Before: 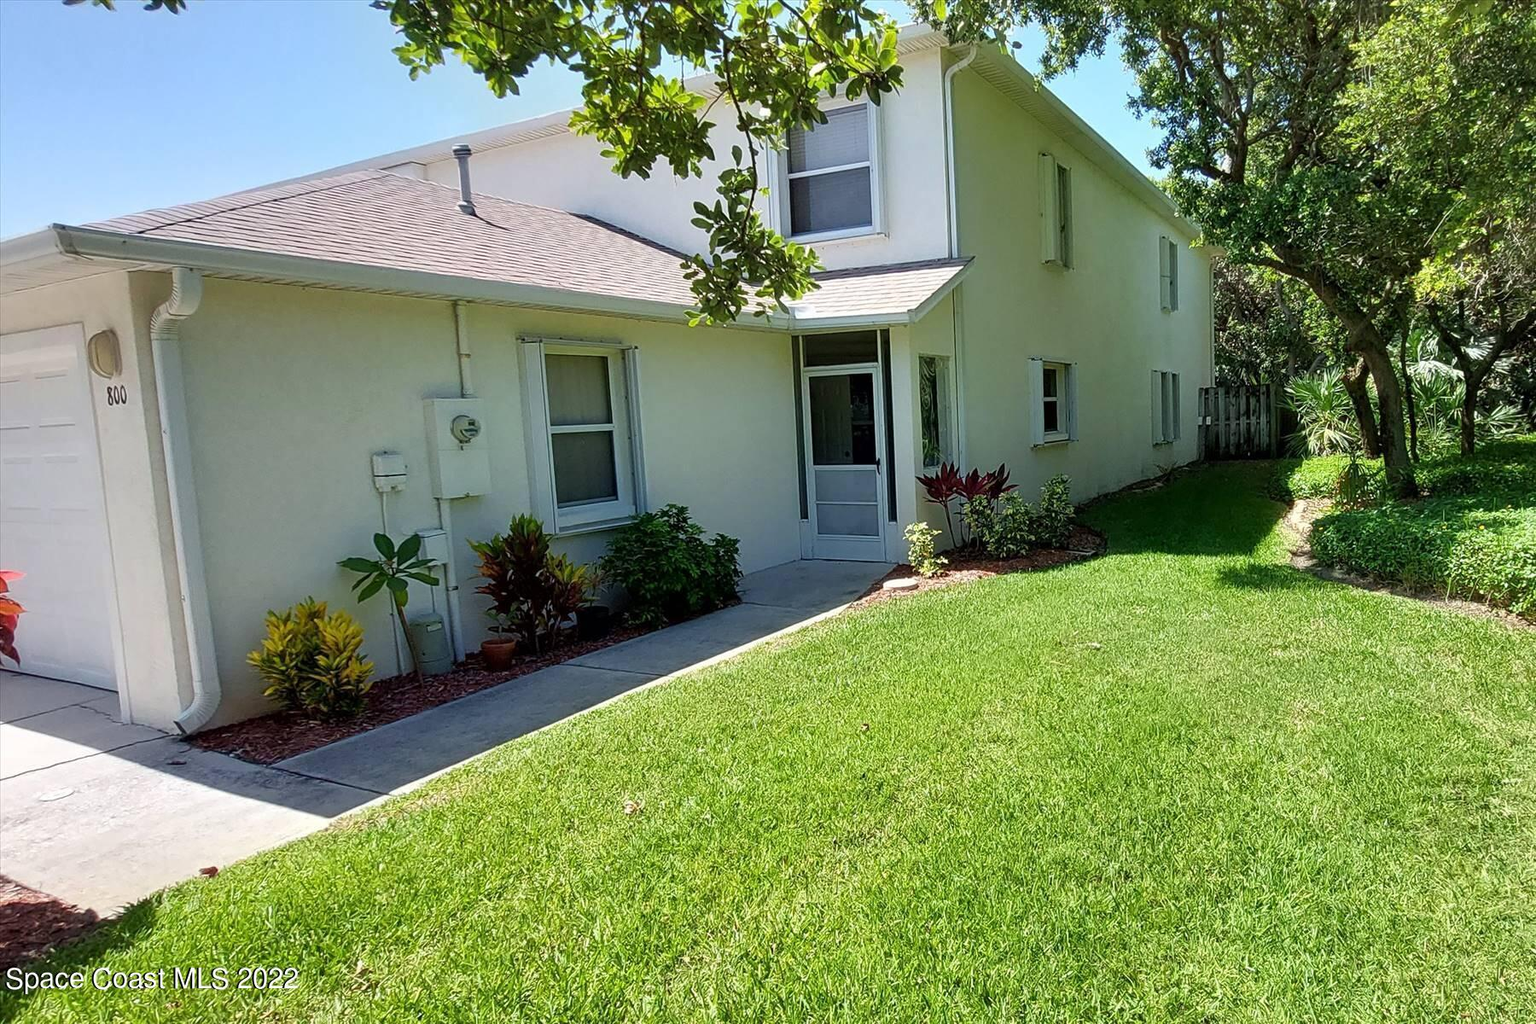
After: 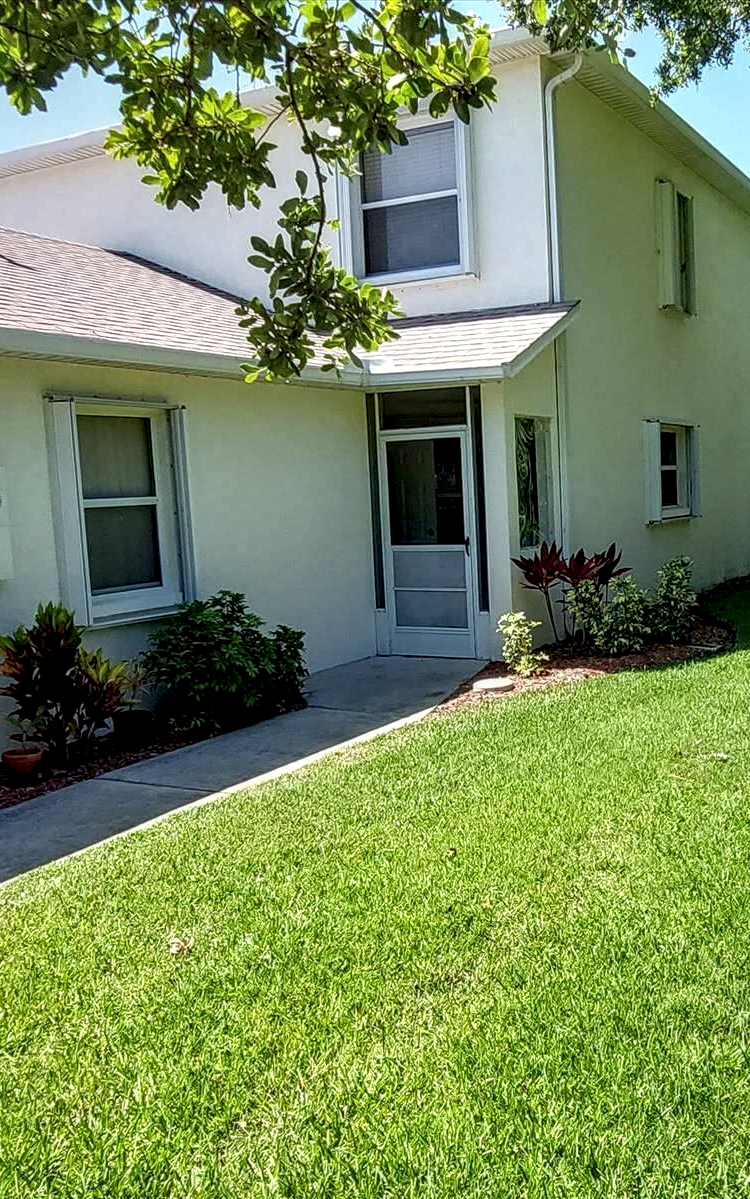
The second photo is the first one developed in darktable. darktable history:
crop: left 31.229%, right 27.105%
local contrast: highlights 25%, detail 150%
